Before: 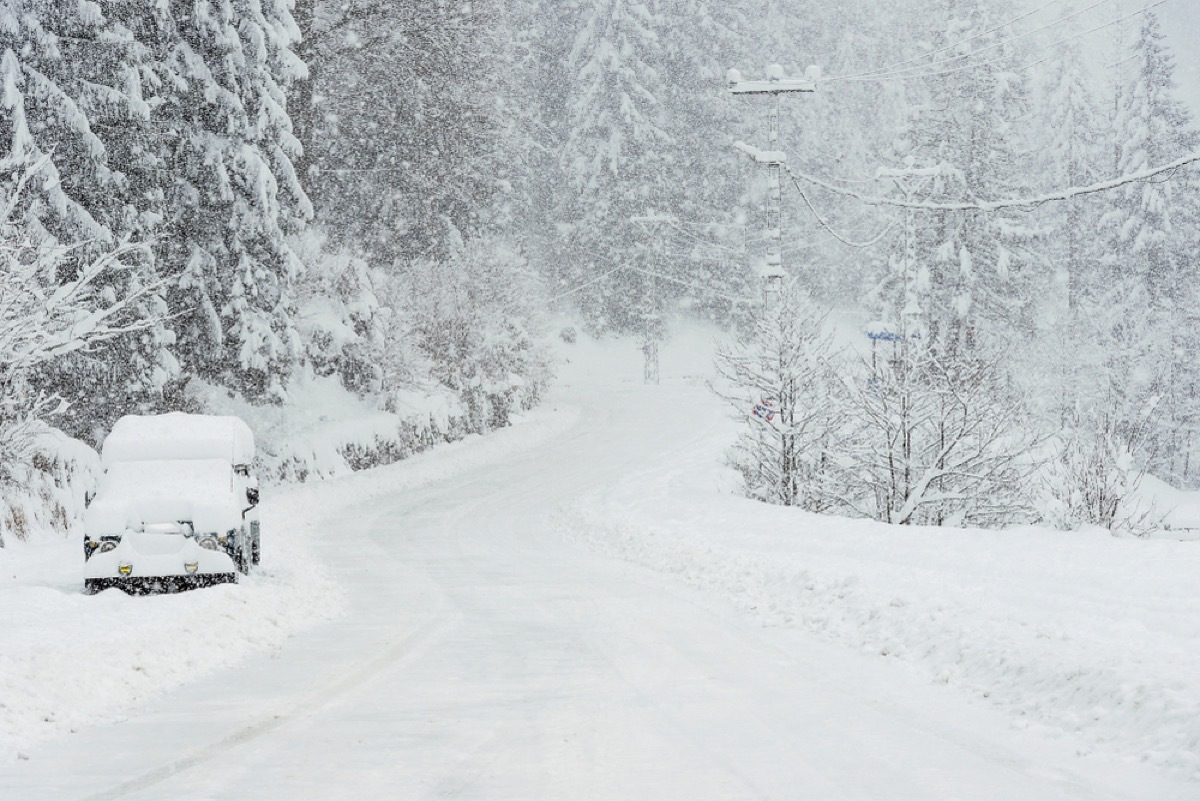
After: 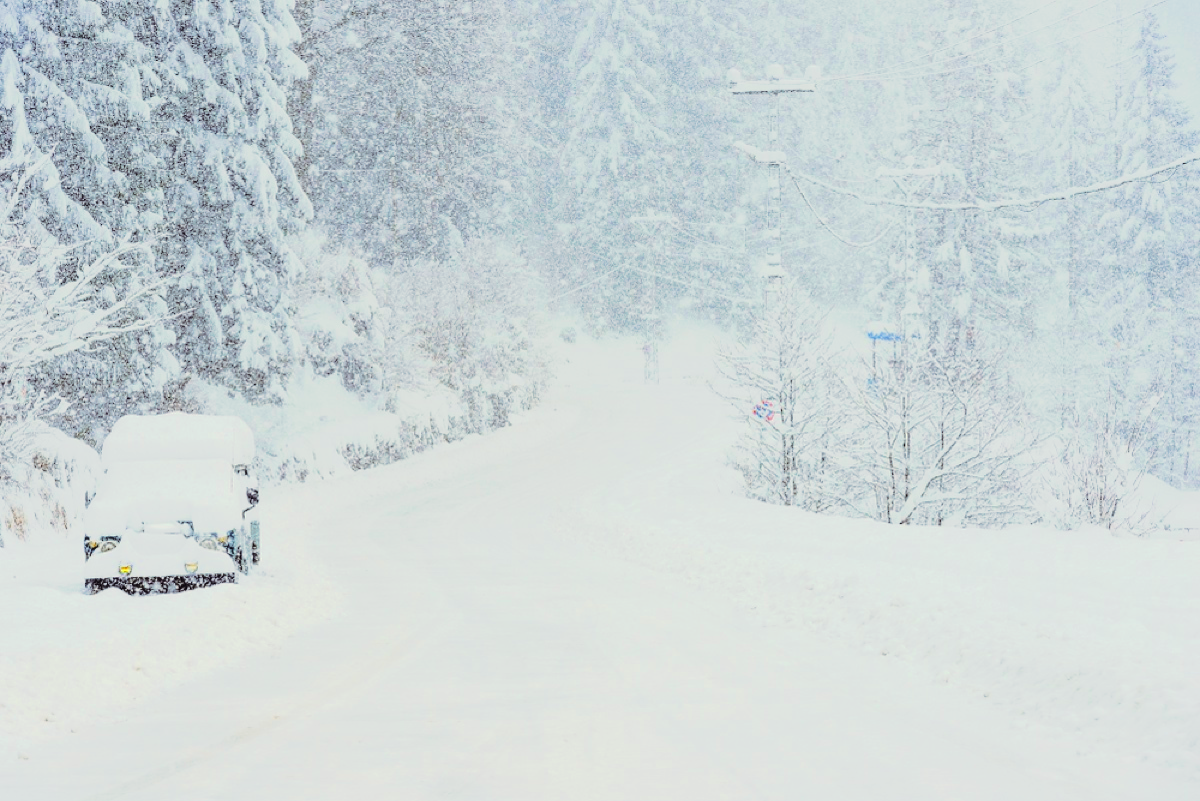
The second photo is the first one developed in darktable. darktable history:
tone curve: curves: ch0 [(0, 0) (0.003, 0.021) (0.011, 0.033) (0.025, 0.059) (0.044, 0.097) (0.069, 0.141) (0.1, 0.186) (0.136, 0.237) (0.177, 0.298) (0.224, 0.378) (0.277, 0.47) (0.335, 0.542) (0.399, 0.605) (0.468, 0.678) (0.543, 0.724) (0.623, 0.787) (0.709, 0.829) (0.801, 0.875) (0.898, 0.912) (1, 1)], preserve colors none
color look up table: target L [102.35, 103.31, 100.69, 91.78, 100.61, 90.05, 74.54, 71.54, 82.57, 59.12, 48.63, 18.31, 201.55, 100.44, 77.34, 71.63, 65.57, 47.57, 71.32, 39.4, 42.11, 50.74, 30.29, 37.76, 21.11, 17.36, 56.91, 57.68, 48.16, 49.02, 48.87, 39.08, 49.3, 32.73, 40.36, 34.52, 43.64, 38.05, 26.03, 21.47, 11.46, 2.052, 94.62, 56.86, 72.64, 55.4, 49.44, 31.04, 26.34], target a [-5.715, -15.32, -35.7, -115.54, -34.42, -141.98, -57.28, -92.96, -124.97, -11.56, -64.61, -22.7, 0, -19.05, 40.15, 26.53, 47.28, 68.62, 25.58, 73.81, 80.99, 59.87, 10.64, 71.31, 33.25, 31.78, 81.82, 93.1, 19.46, 103.44, 103.3, 10.81, 73.79, 68.34, 4.611, 54.02, 86.41, 85.13, 42.48, 52.89, 27.61, 6.745, -72.67, -29.86, -67.24, -26.92, -13.05, 11.77, -17.15], target b [48.9, 132.46, 103.74, 16.5, 129.12, 113.2, 44.62, 40.19, 97.56, 68.71, 53.51, 22.36, -0.001, 118.99, 16.05, 87.85, 42.57, 45.51, 76.71, 55.87, 10.12, 62.64, 18.97, 31.67, 1.524, 25.94, -34.17, -76.41, -93, -88.9, -90.15, -108.29, -13.89, -117.7, -27.41, -84.97, -24.72, -107.46, -129.23, -136.66, -26.95, -4.64, -12.1, -79.71, -50.56, -44.93, -90.08, -84.22, -5.875], num patches 49
